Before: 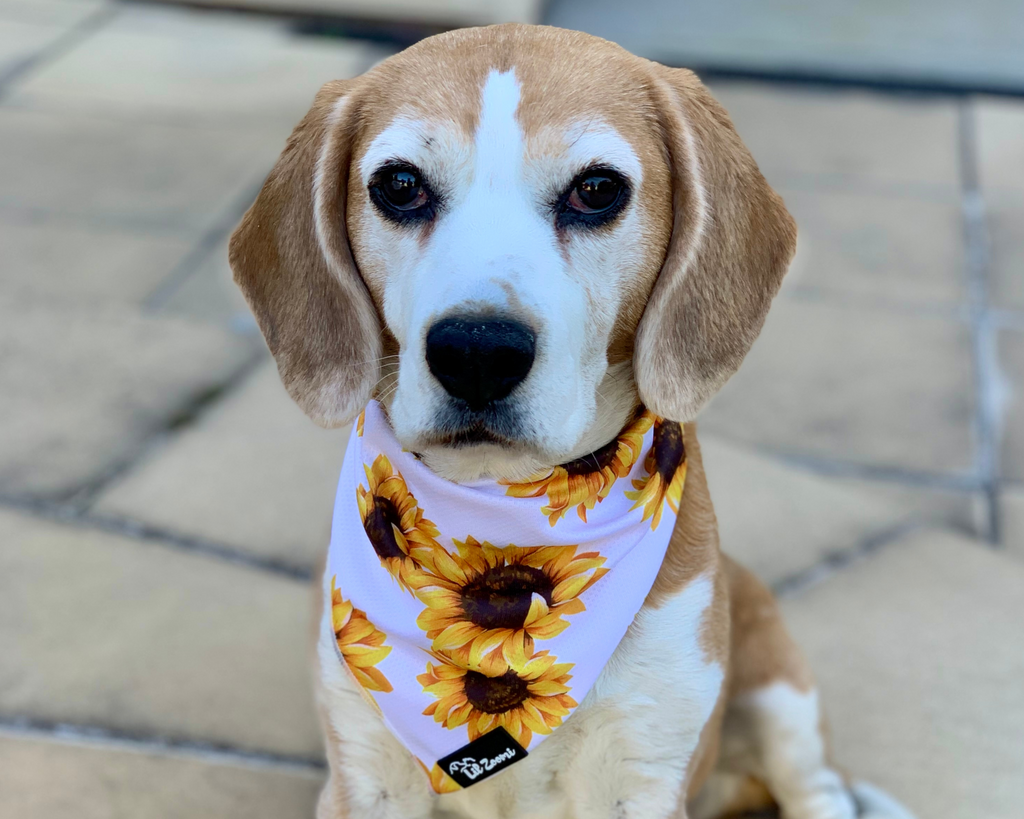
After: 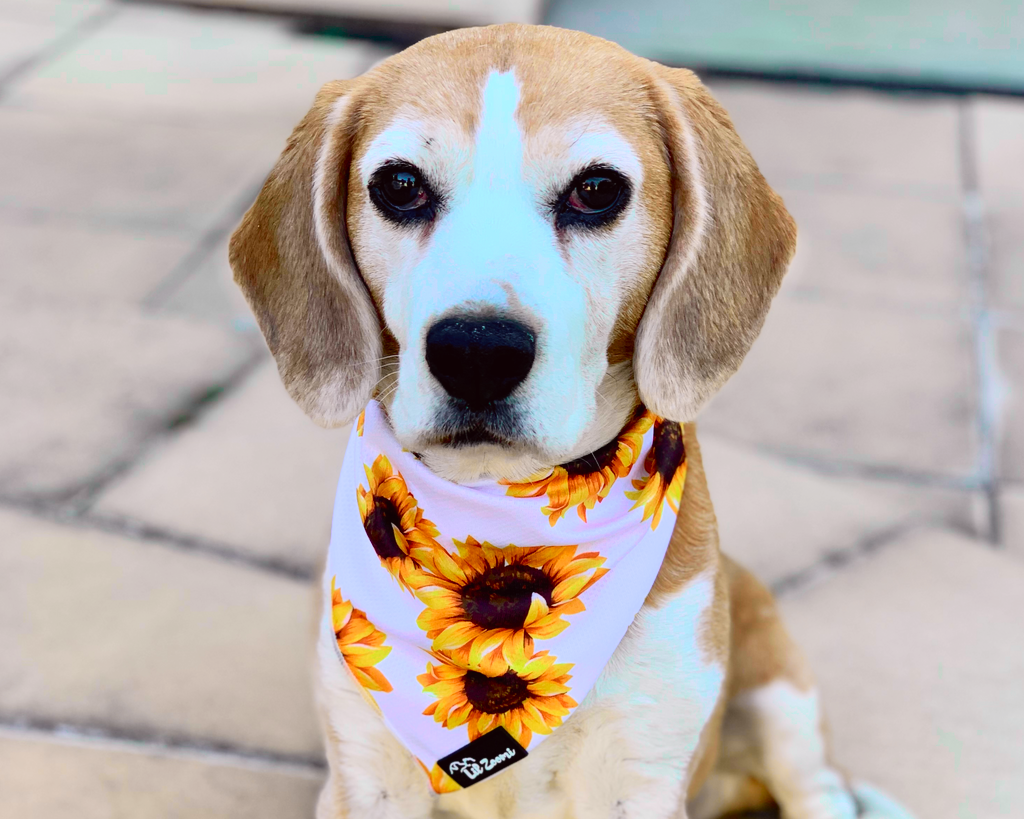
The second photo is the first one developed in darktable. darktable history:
tone curve: curves: ch0 [(0, 0.012) (0.144, 0.137) (0.326, 0.386) (0.489, 0.573) (0.656, 0.763) (0.849, 0.902) (1, 0.974)]; ch1 [(0, 0) (0.366, 0.367) (0.475, 0.453) (0.487, 0.501) (0.519, 0.527) (0.544, 0.579) (0.562, 0.619) (0.622, 0.694) (1, 1)]; ch2 [(0, 0) (0.333, 0.346) (0.375, 0.375) (0.424, 0.43) (0.476, 0.492) (0.502, 0.503) (0.533, 0.541) (0.572, 0.615) (0.605, 0.656) (0.641, 0.709) (1, 1)], color space Lab, independent channels, preserve colors none
